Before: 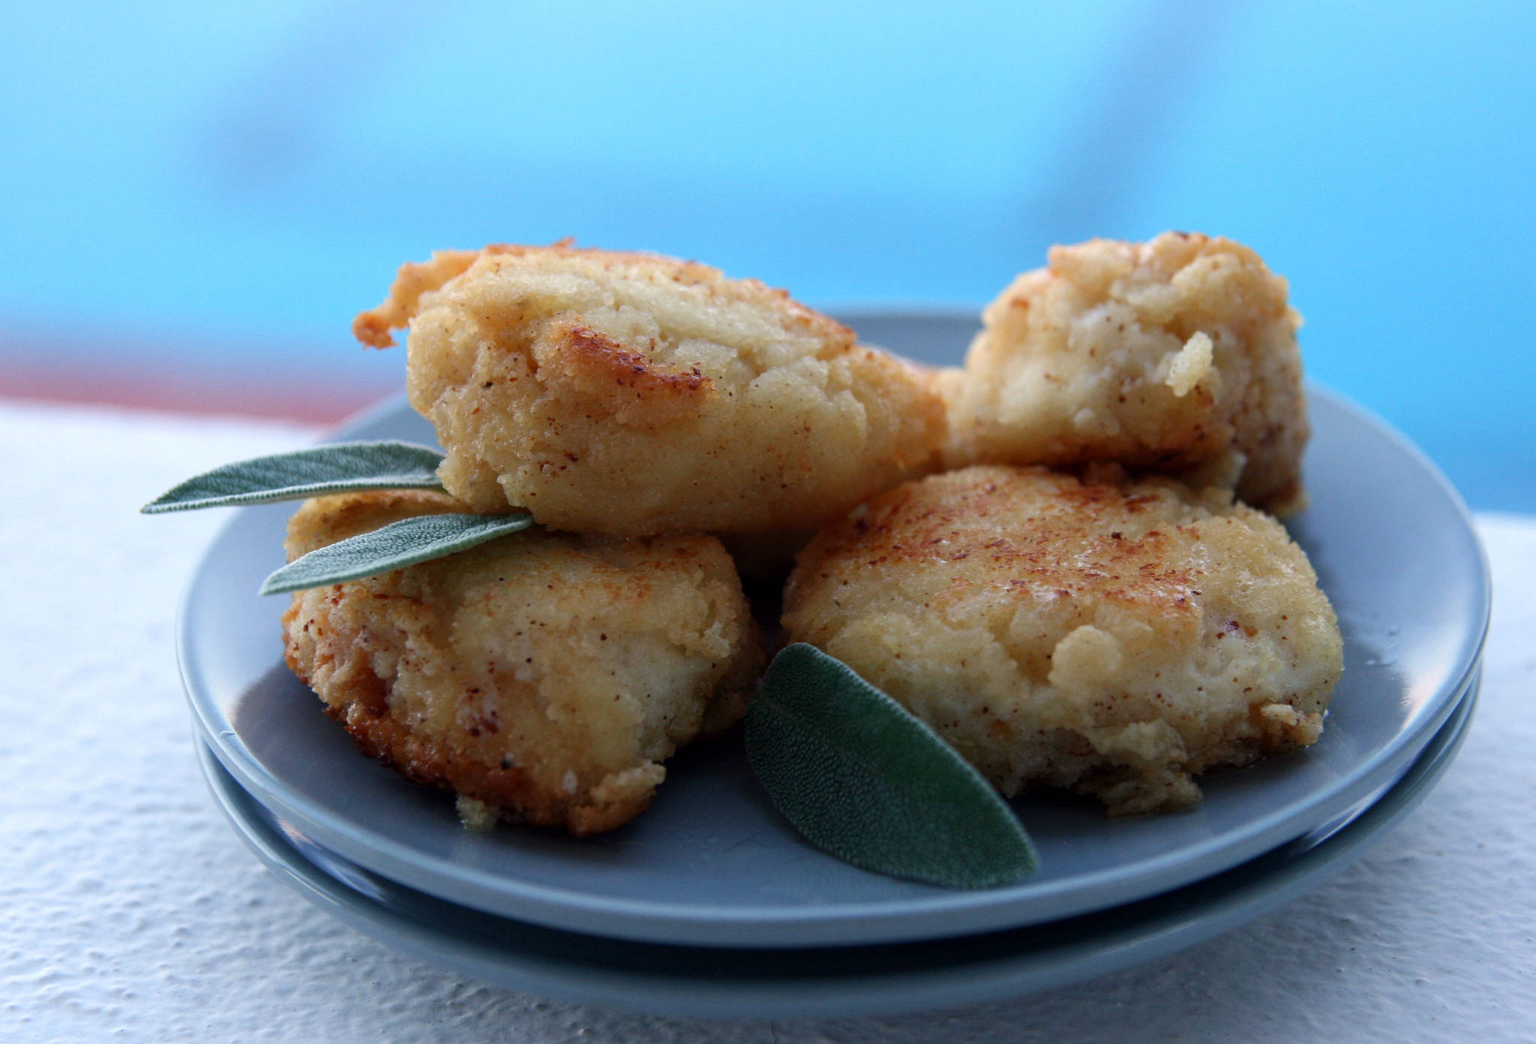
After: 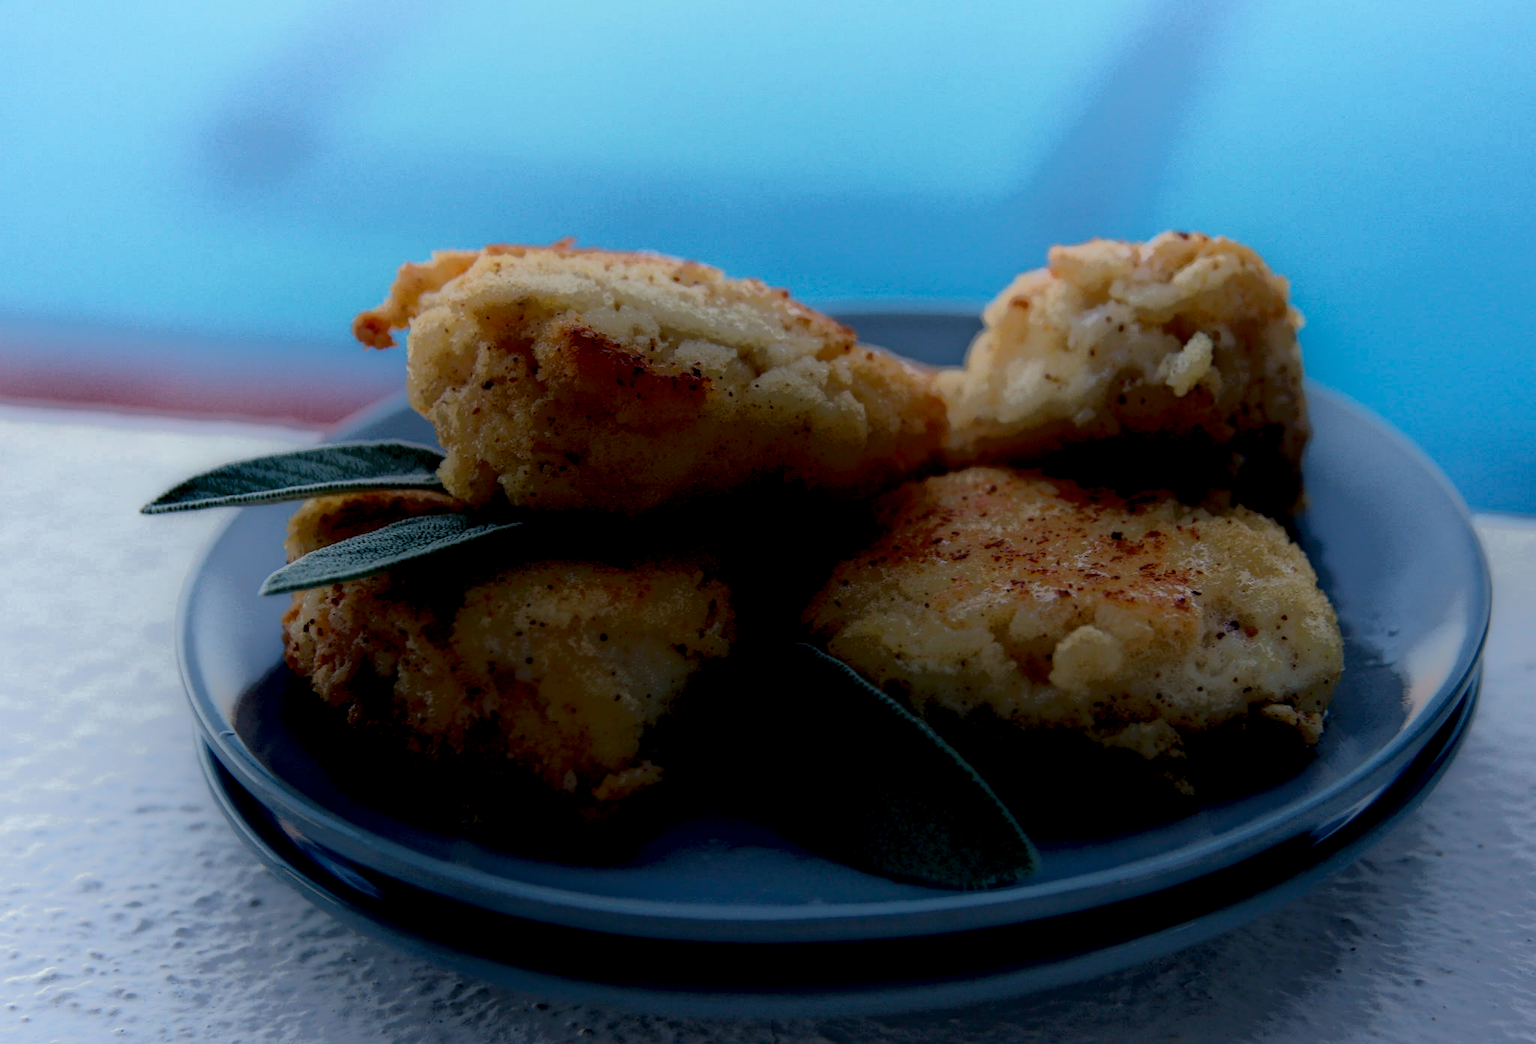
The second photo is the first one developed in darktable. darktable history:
local contrast: highlights 6%, shadows 211%, detail 164%, midtone range 0.003
